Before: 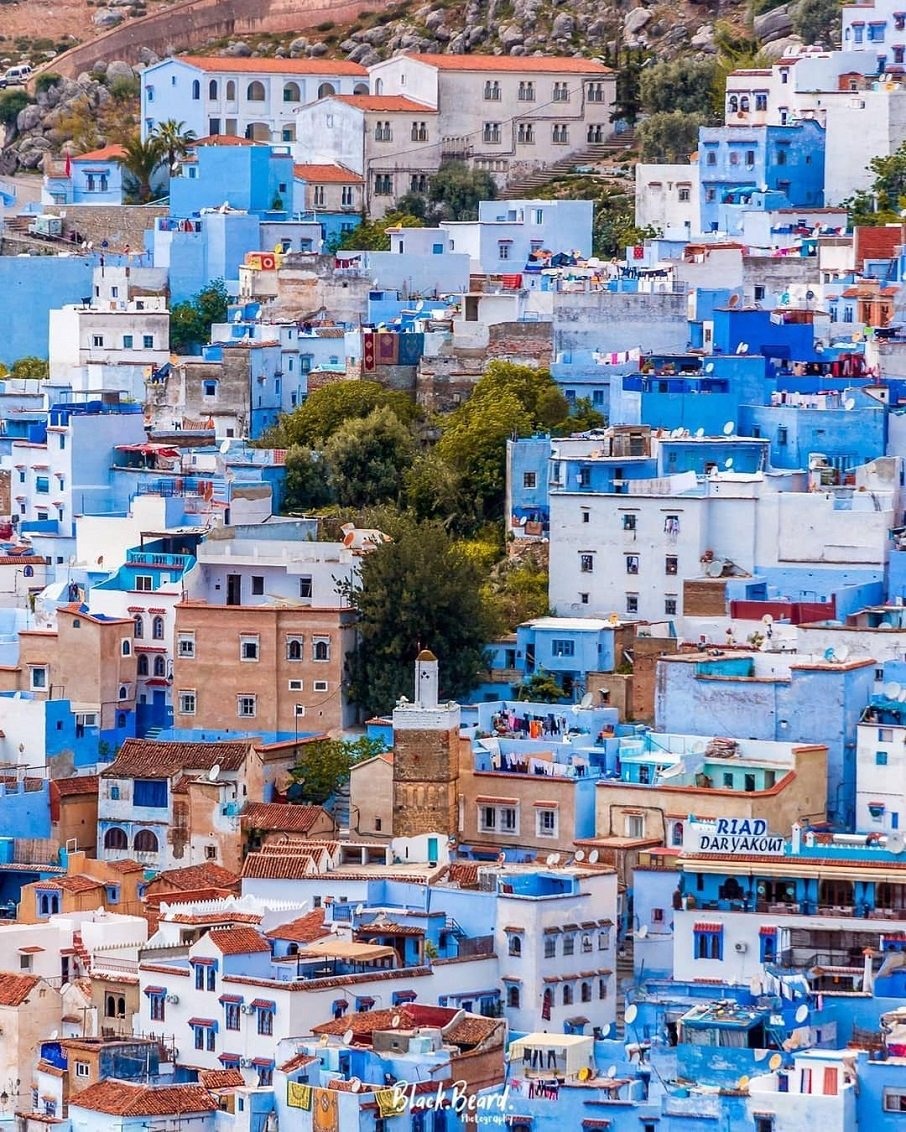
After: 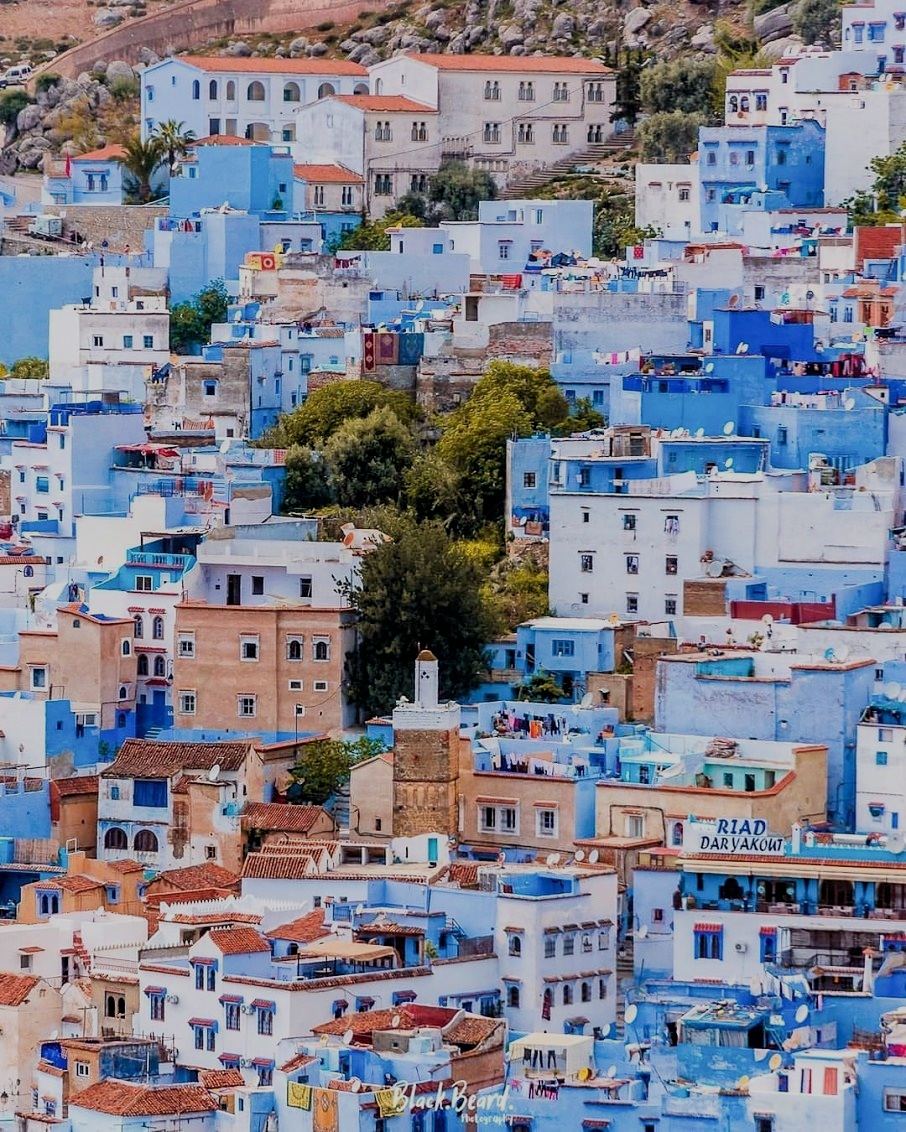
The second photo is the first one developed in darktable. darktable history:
filmic rgb: black relative exposure -7.28 EV, white relative exposure 5.06 EV, threshold 5.99 EV, hardness 3.2, enable highlight reconstruction true
